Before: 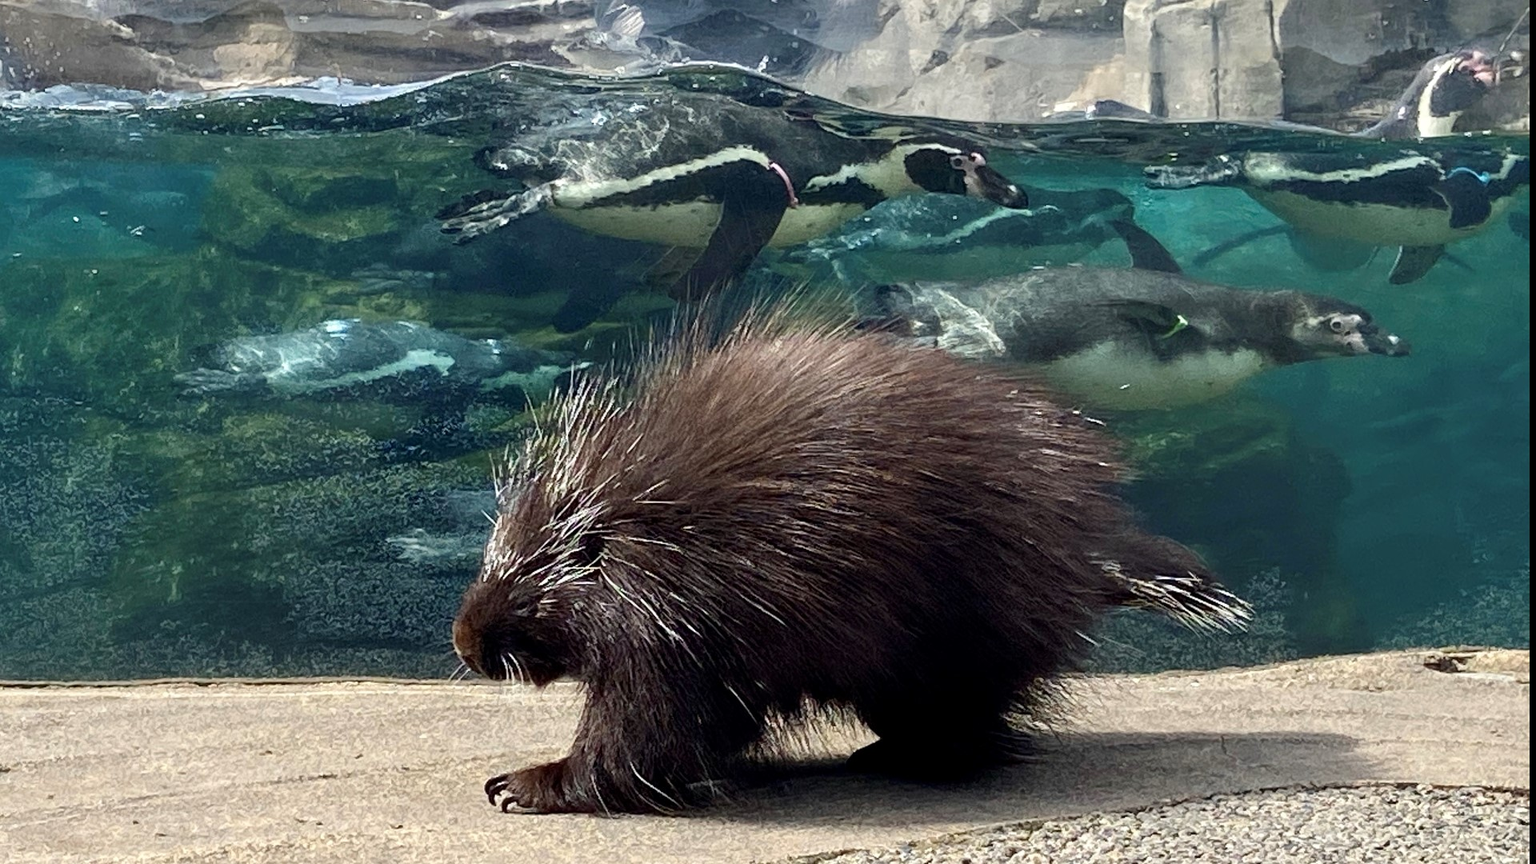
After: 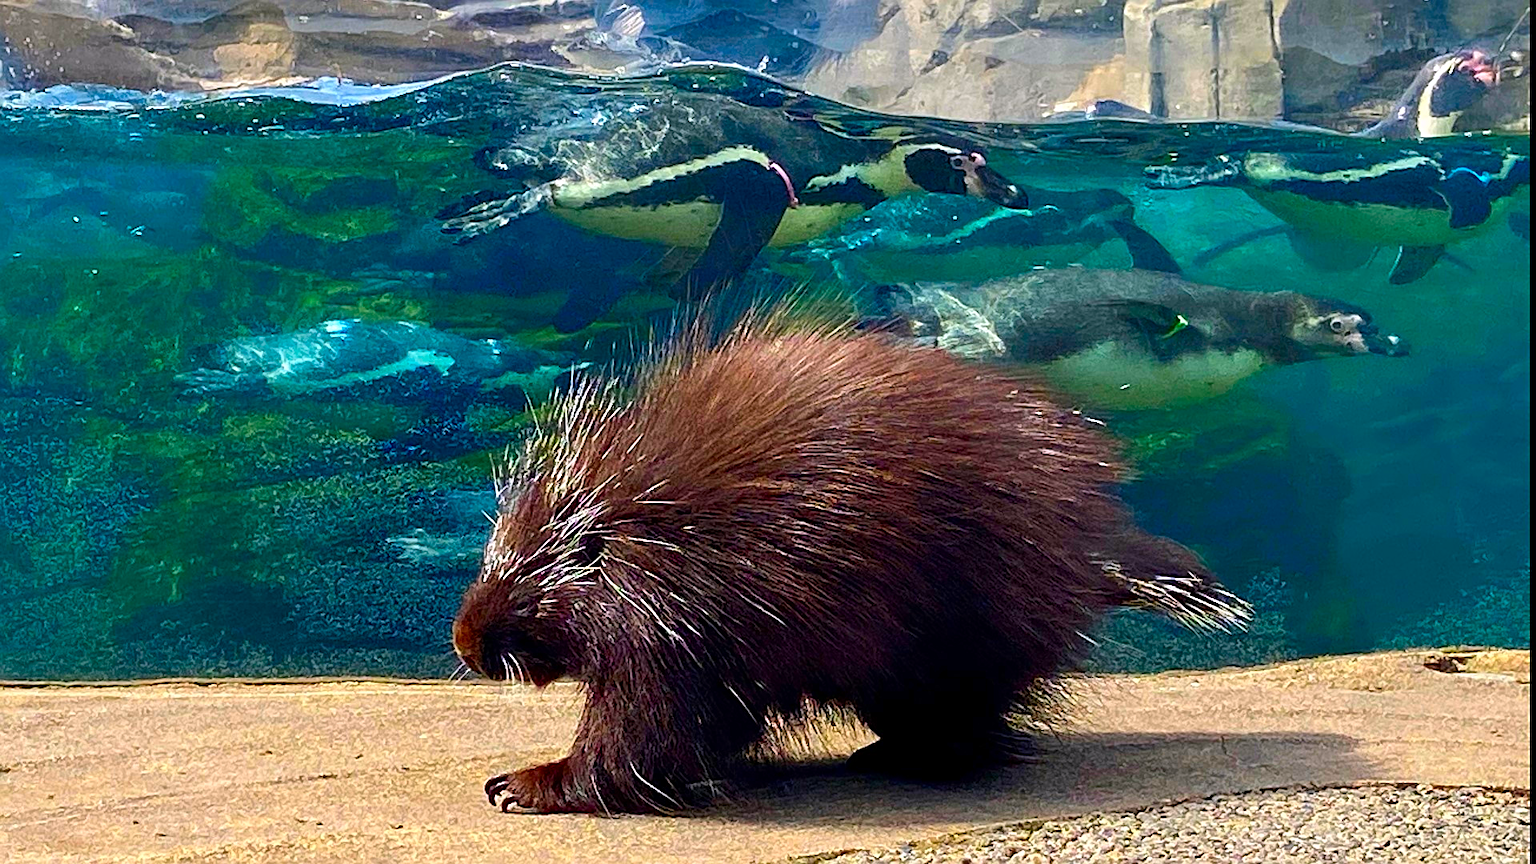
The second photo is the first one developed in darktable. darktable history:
sharpen: on, module defaults
color correction: highlights a* 1.71, highlights b* -1.68, saturation 2.48
